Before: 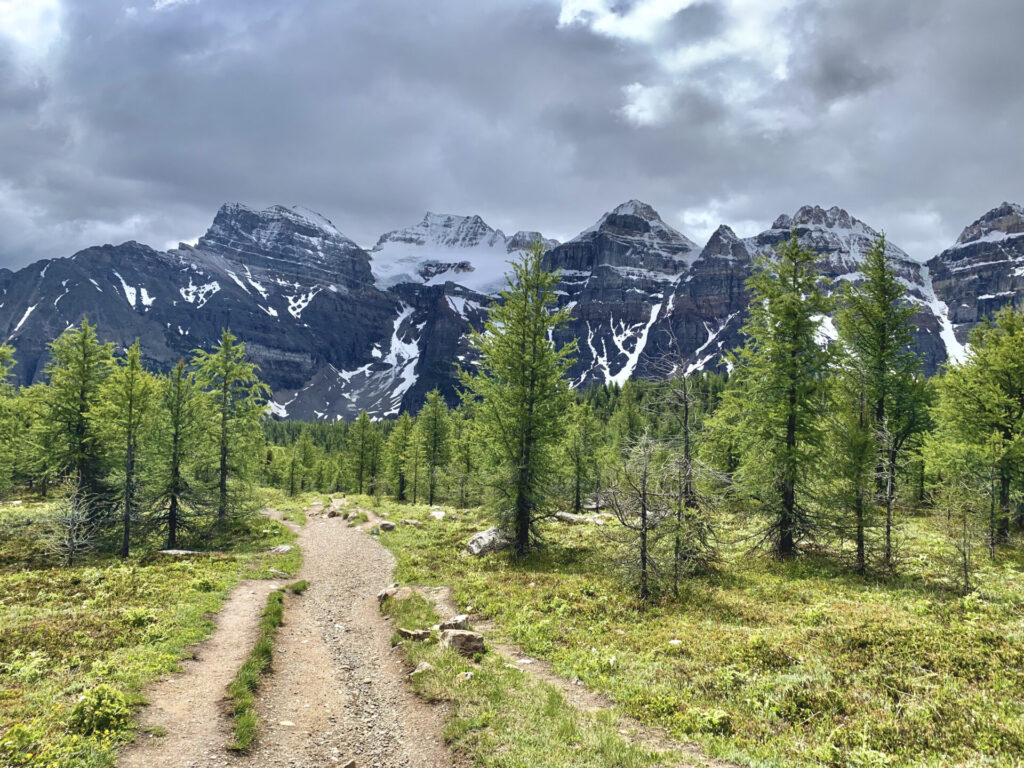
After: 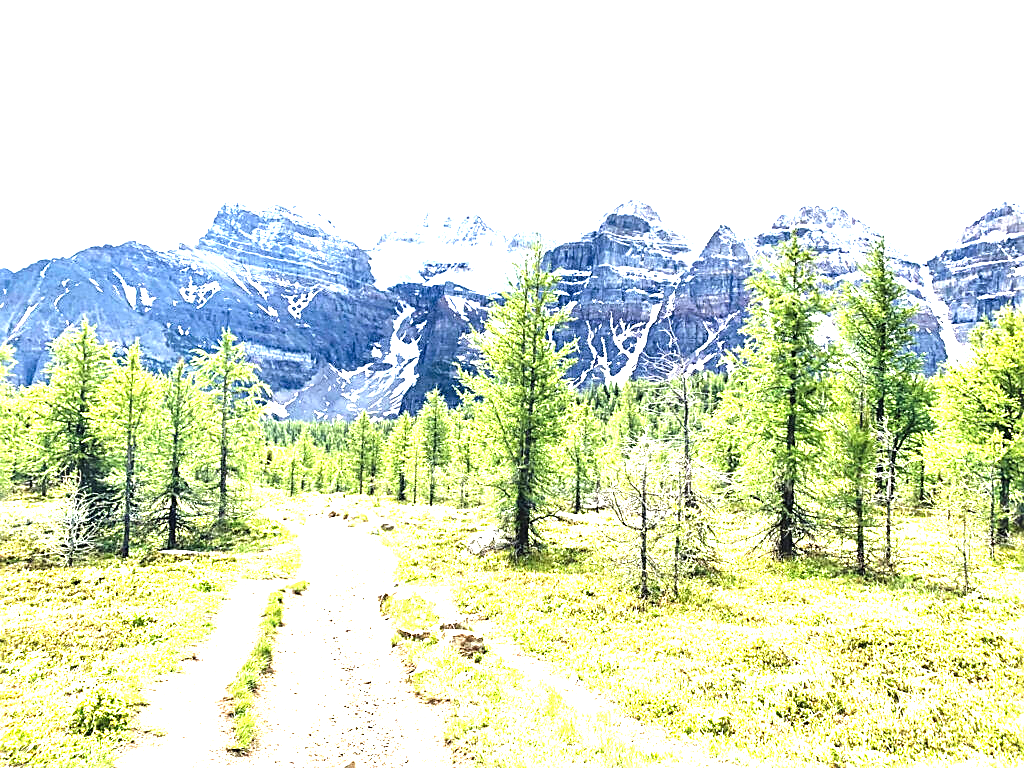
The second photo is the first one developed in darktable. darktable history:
levels: levels [0, 0.281, 0.562]
tone equalizer: -8 EV -0.766 EV, -7 EV -0.682 EV, -6 EV -0.621 EV, -5 EV -0.415 EV, -3 EV 0.403 EV, -2 EV 0.6 EV, -1 EV 0.678 EV, +0 EV 0.775 EV
sharpen: on, module defaults
